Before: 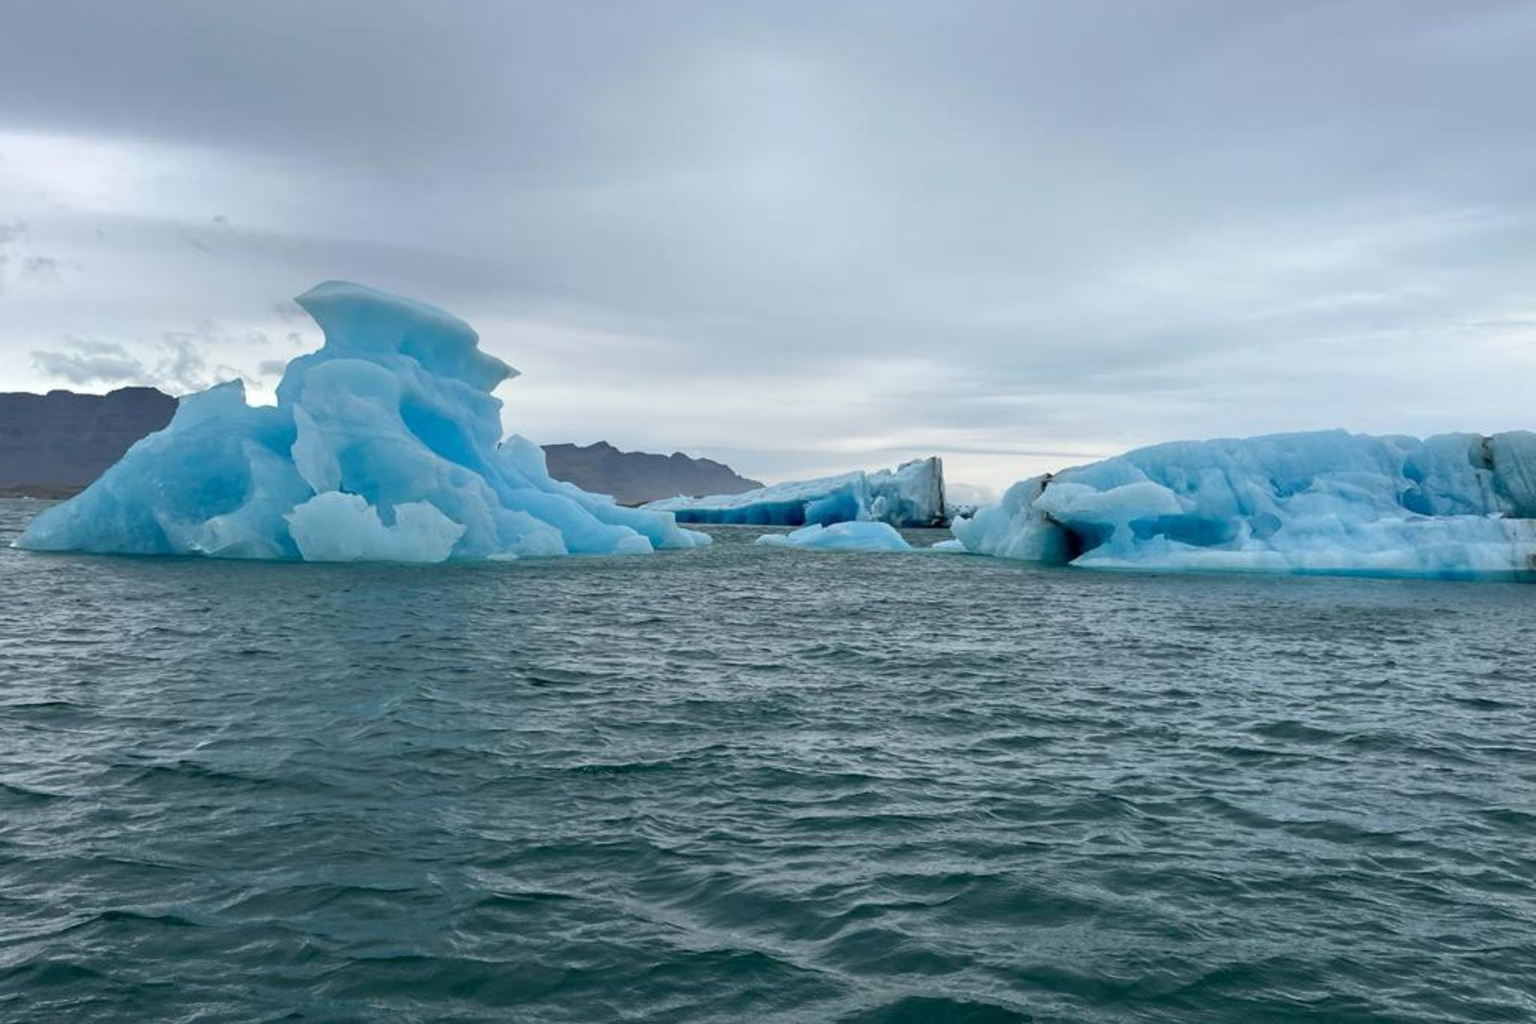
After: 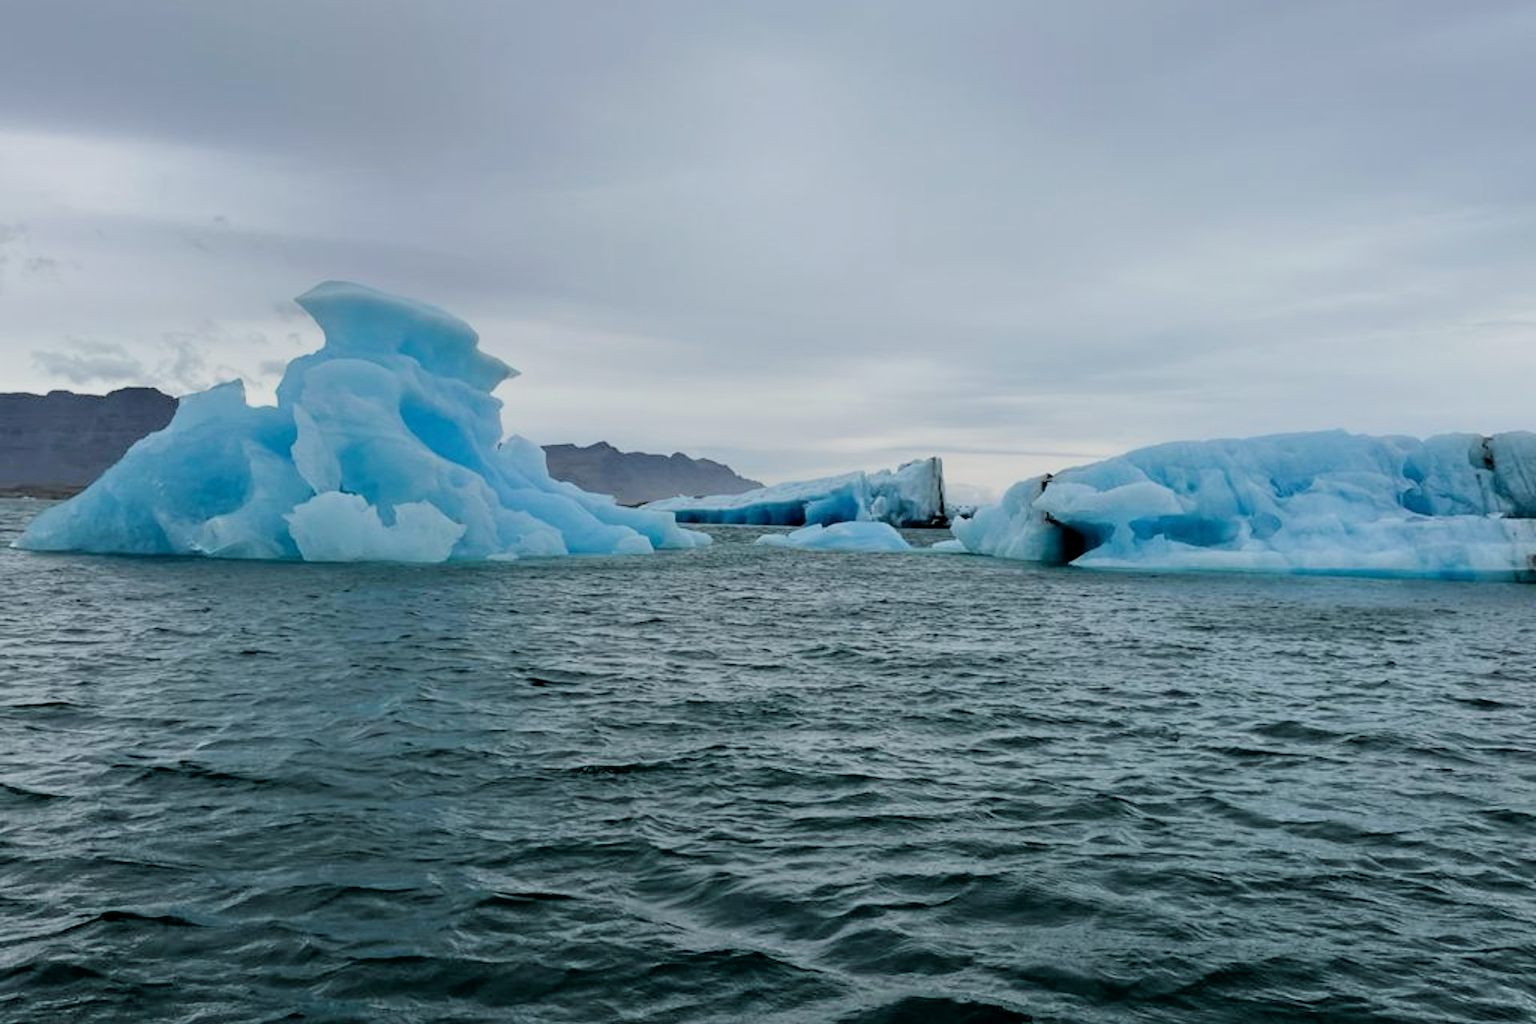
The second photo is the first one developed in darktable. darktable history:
filmic rgb: black relative exposure -4.4 EV, white relative exposure 5.04 EV, hardness 2.19, latitude 40.79%, contrast 1.148, highlights saturation mix 10.45%, shadows ↔ highlights balance 0.856%
